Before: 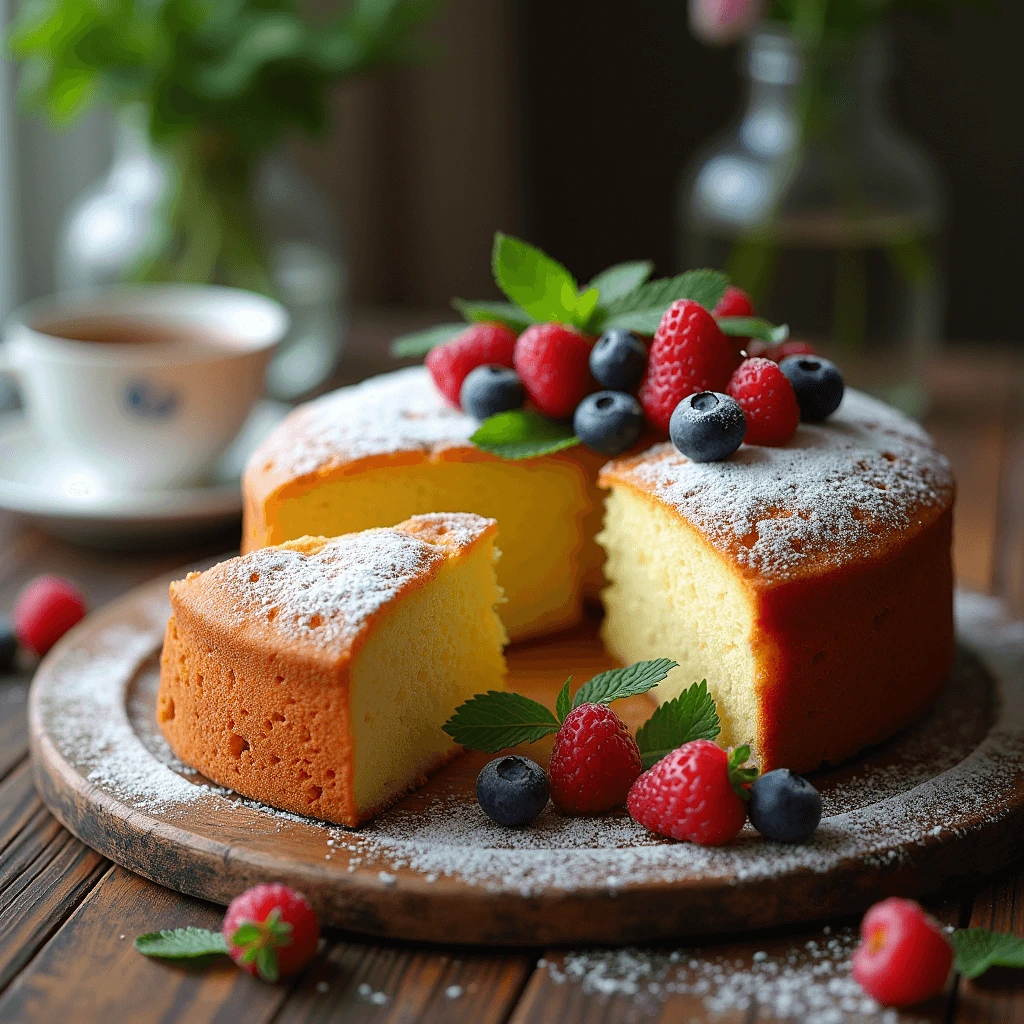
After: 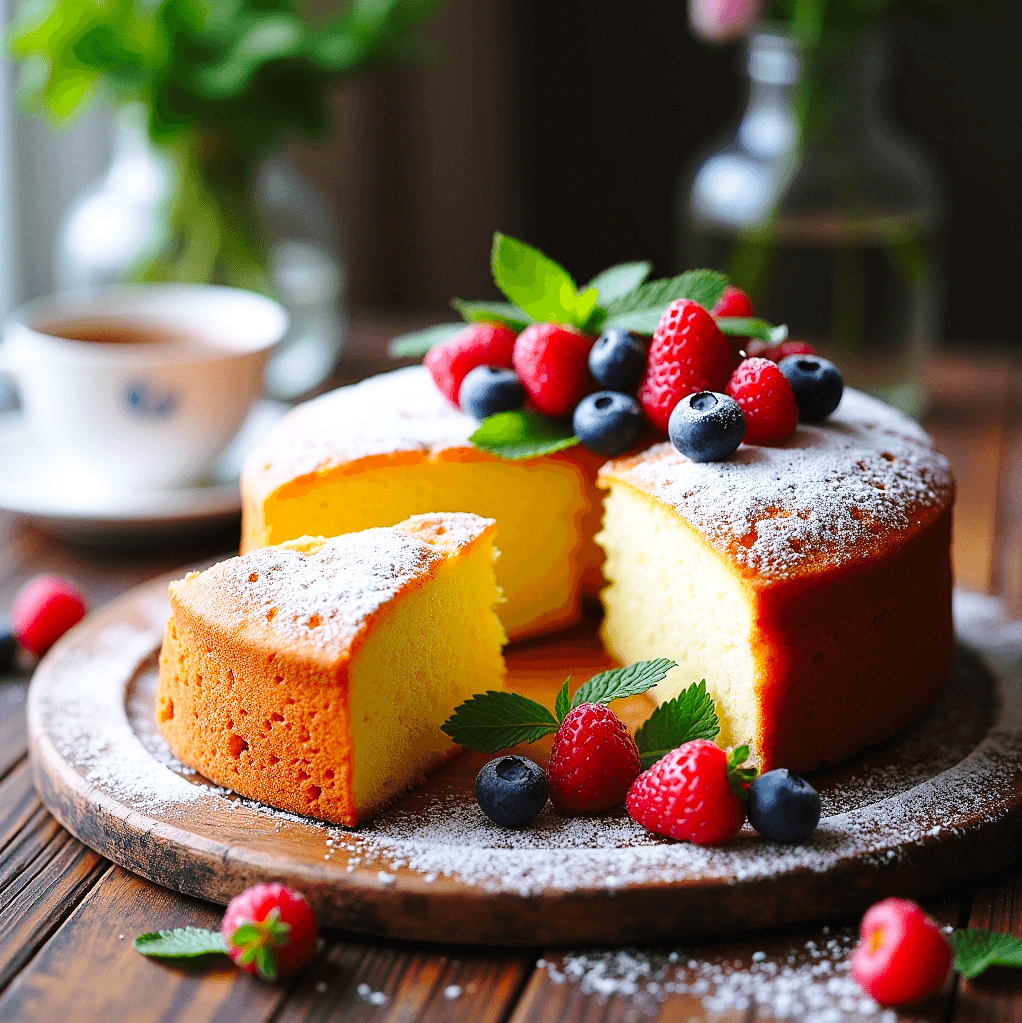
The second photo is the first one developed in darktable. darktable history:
white balance: red 1.004, blue 1.096
crop and rotate: left 0.126%
base curve: curves: ch0 [(0, 0) (0.036, 0.037) (0.121, 0.228) (0.46, 0.76) (0.859, 0.983) (1, 1)], preserve colors none
